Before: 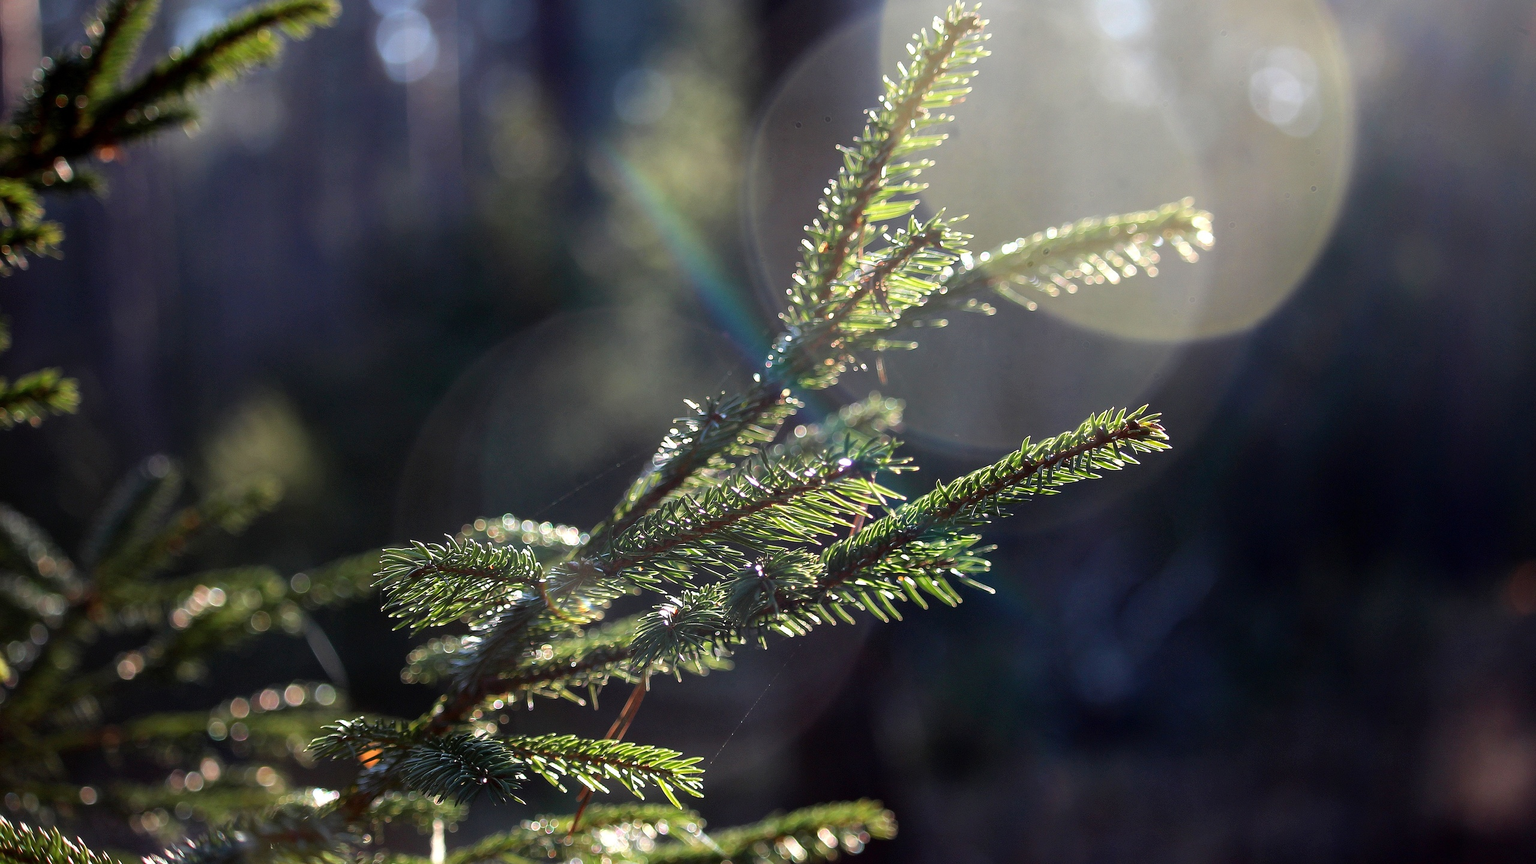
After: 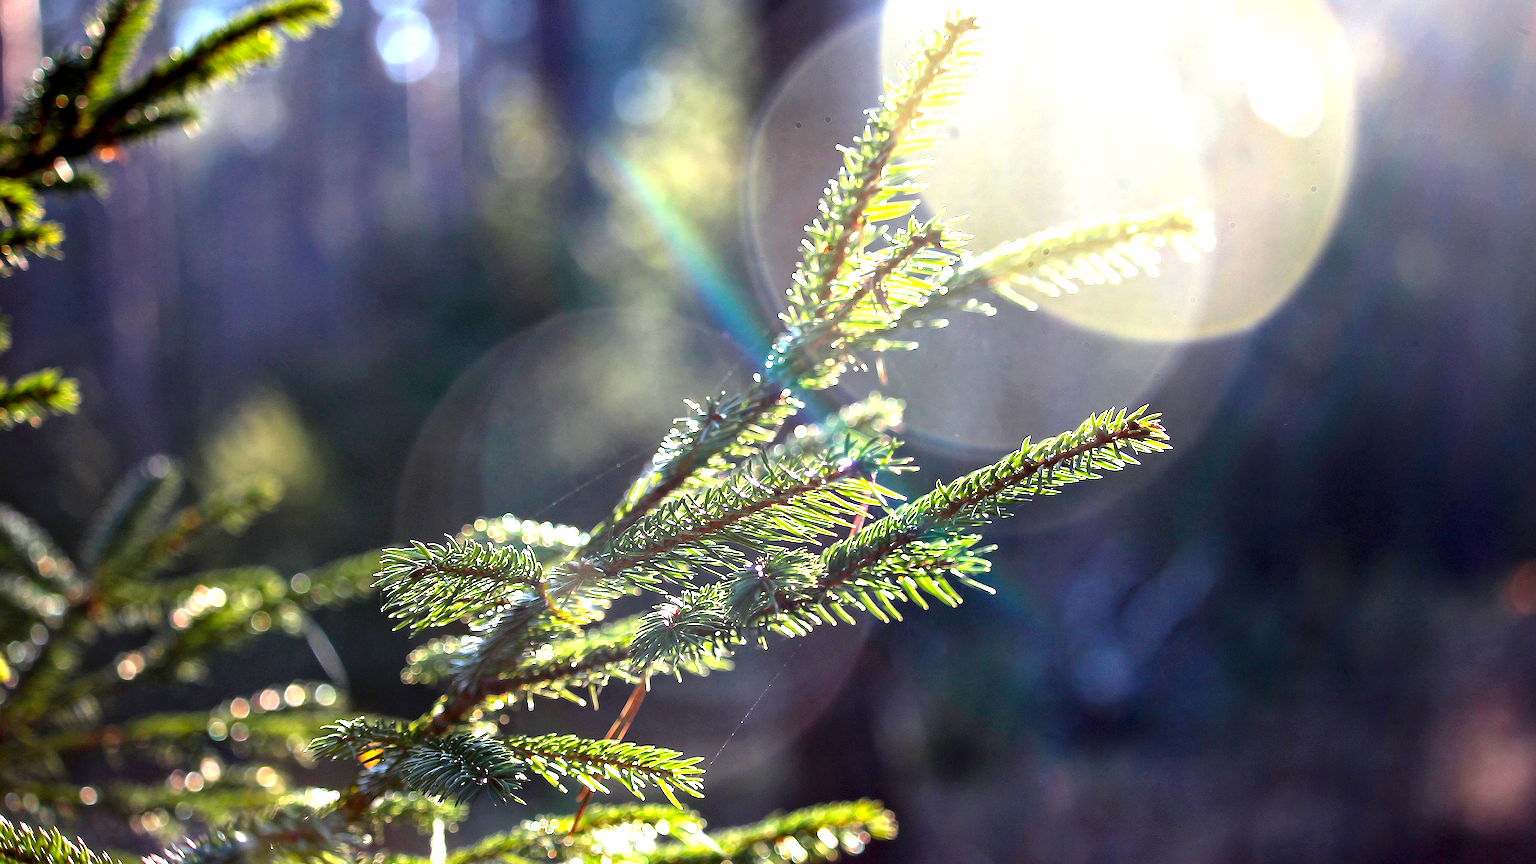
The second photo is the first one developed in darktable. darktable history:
exposure: black level correction 0, exposure 1.45 EV, compensate exposure bias true, compensate highlight preservation false
color balance rgb: perceptual saturation grading › global saturation 20%, global vibrance 20%
shadows and highlights: shadows 12, white point adjustment 1.2, highlights -0.36, soften with gaussian
white balance: emerald 1
contrast equalizer: y [[0.5, 0.5, 0.544, 0.569, 0.5, 0.5], [0.5 ×6], [0.5 ×6], [0 ×6], [0 ×6]]
